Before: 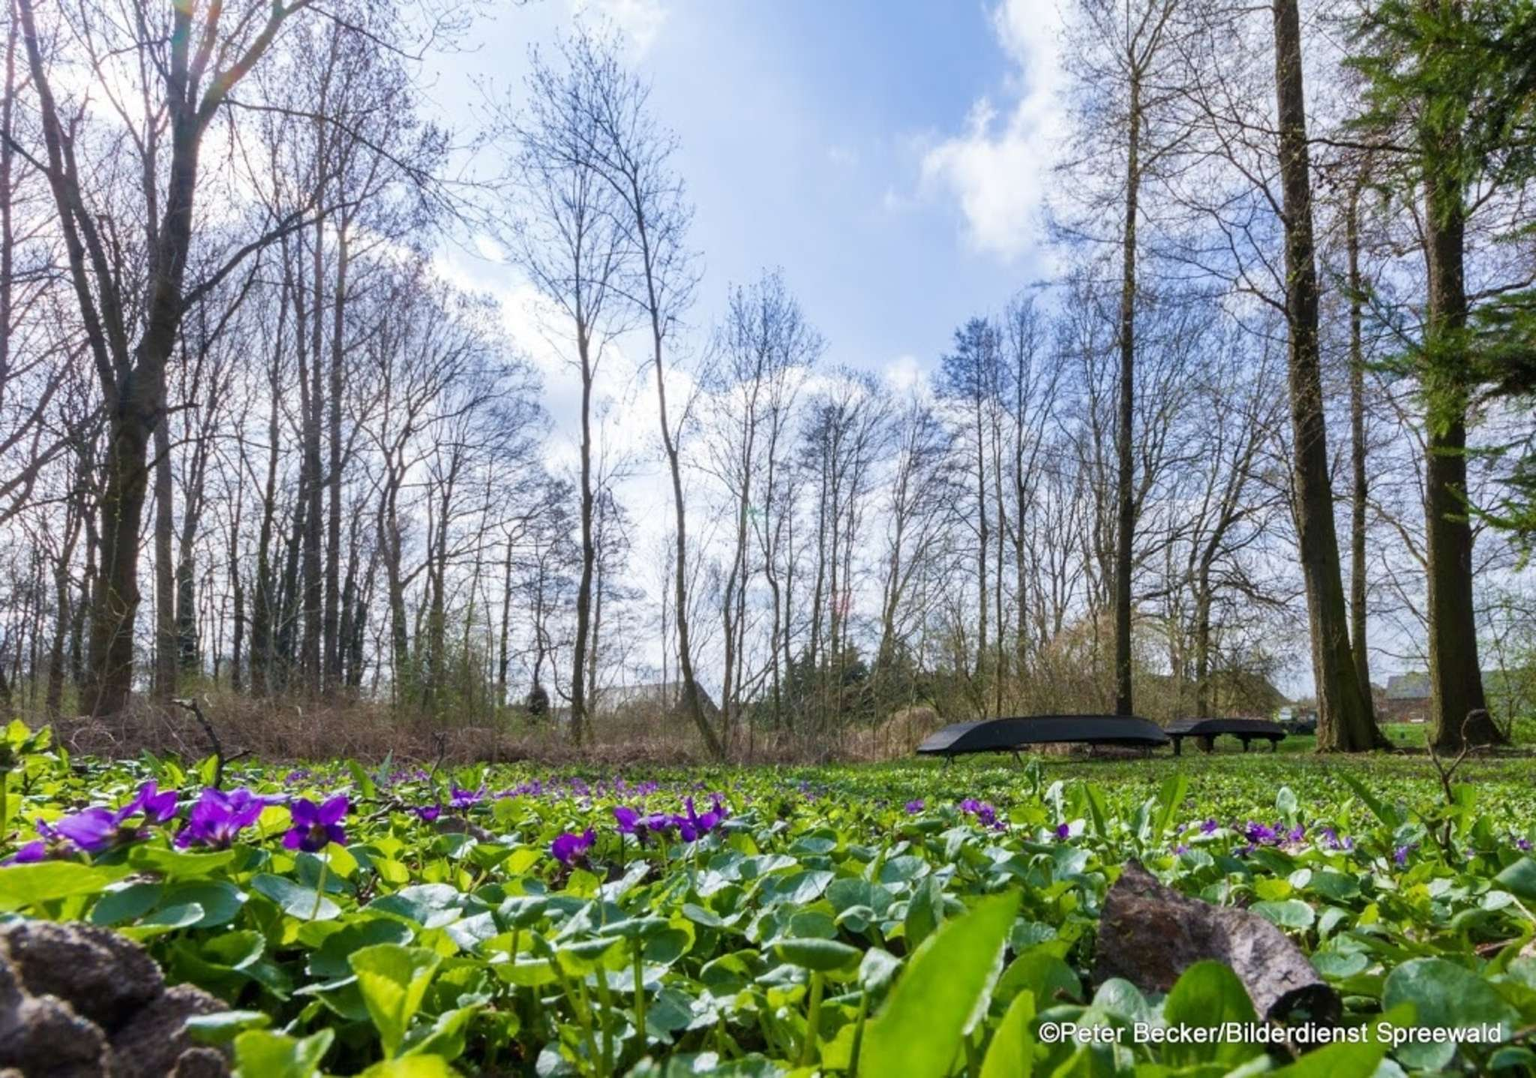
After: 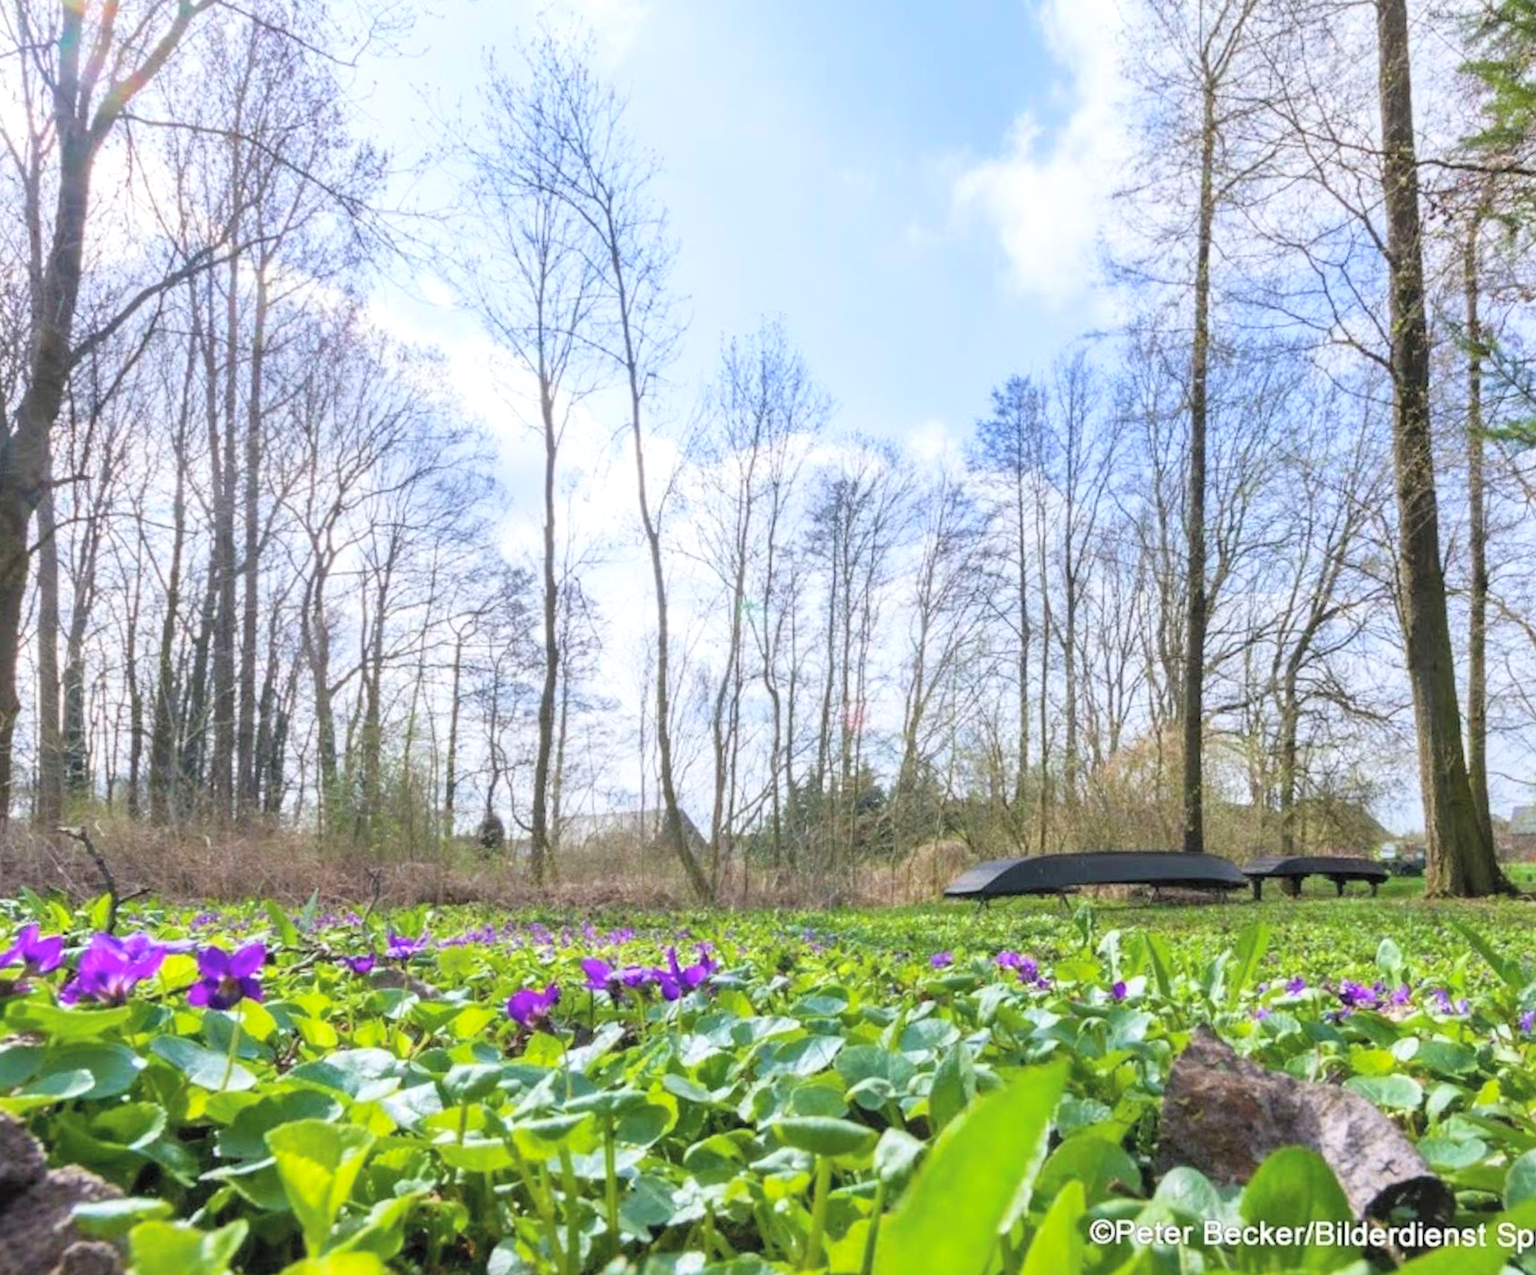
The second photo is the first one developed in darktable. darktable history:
contrast brightness saturation: contrast 0.1, brightness 0.3, saturation 0.14
crop: left 7.598%, right 7.873%
exposure: exposure 0.127 EV, compensate highlight preservation false
rotate and perspective: rotation 0.192°, lens shift (horizontal) -0.015, crop left 0.005, crop right 0.996, crop top 0.006, crop bottom 0.99
